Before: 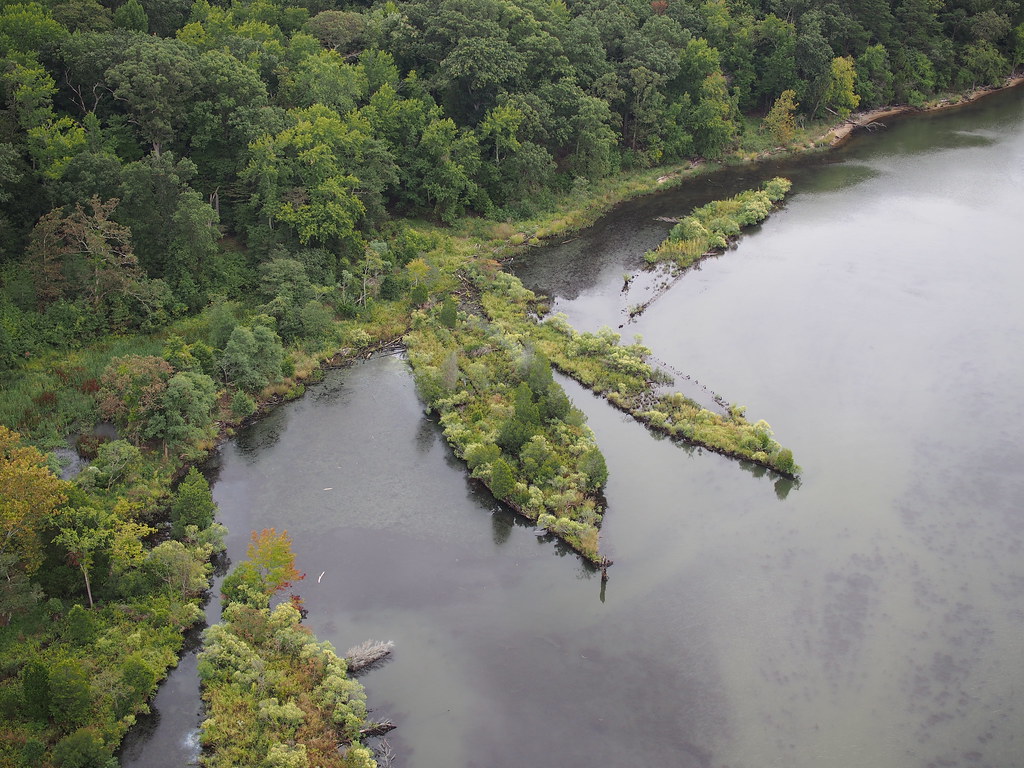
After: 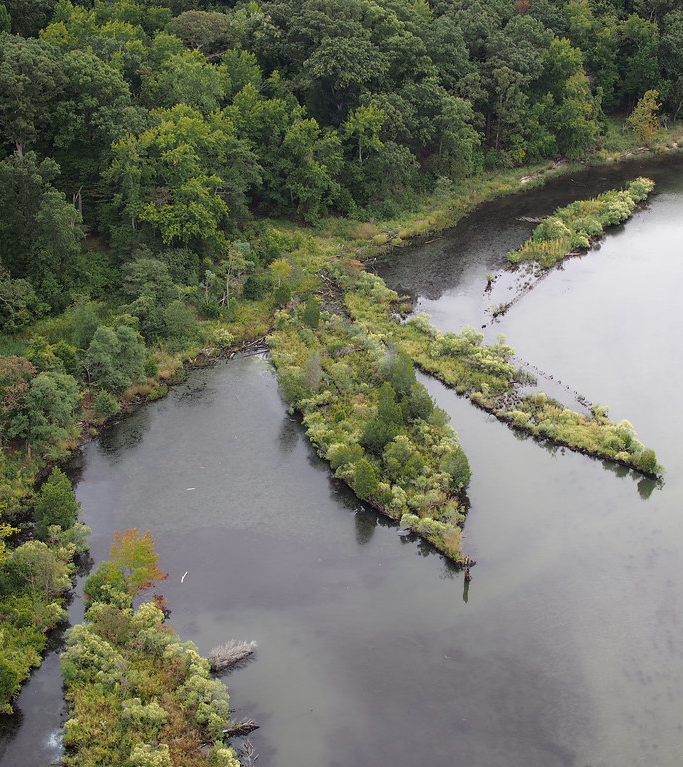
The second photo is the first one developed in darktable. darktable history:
crop and rotate: left 13.421%, right 19.871%
shadows and highlights: shadows -63.78, white point adjustment -5.23, highlights 61.51
